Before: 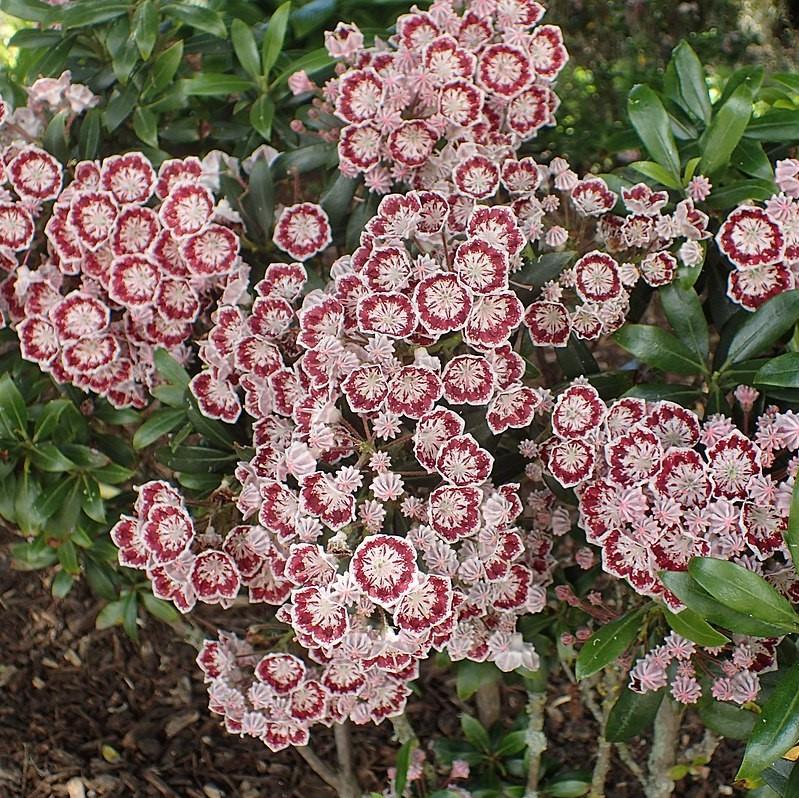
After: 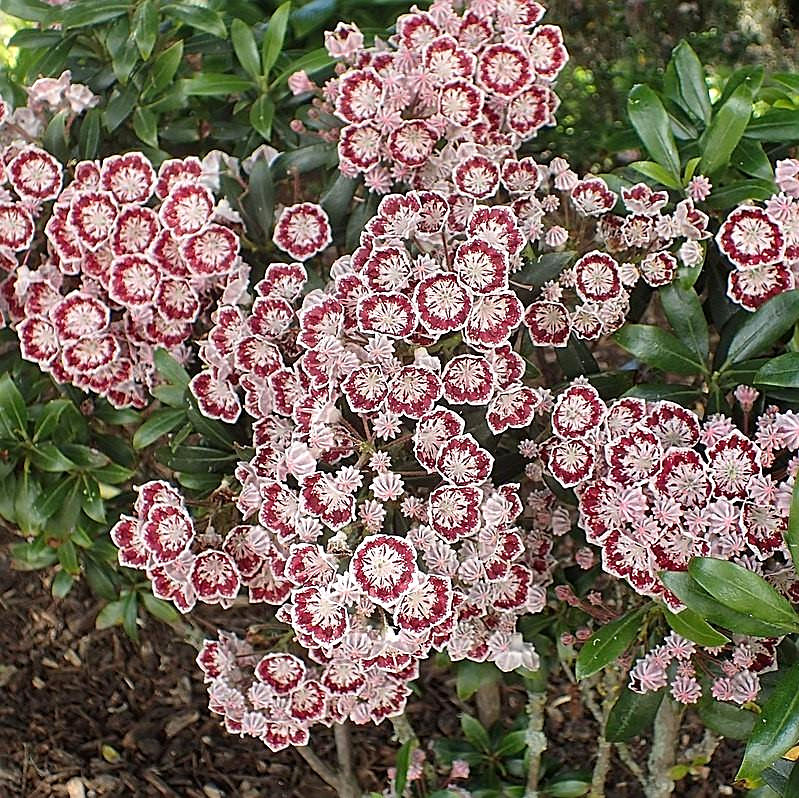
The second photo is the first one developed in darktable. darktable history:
exposure: exposure 0.178 EV, compensate exposure bias true, compensate highlight preservation false
sharpen: on, module defaults
vibrance: vibrance 20%
